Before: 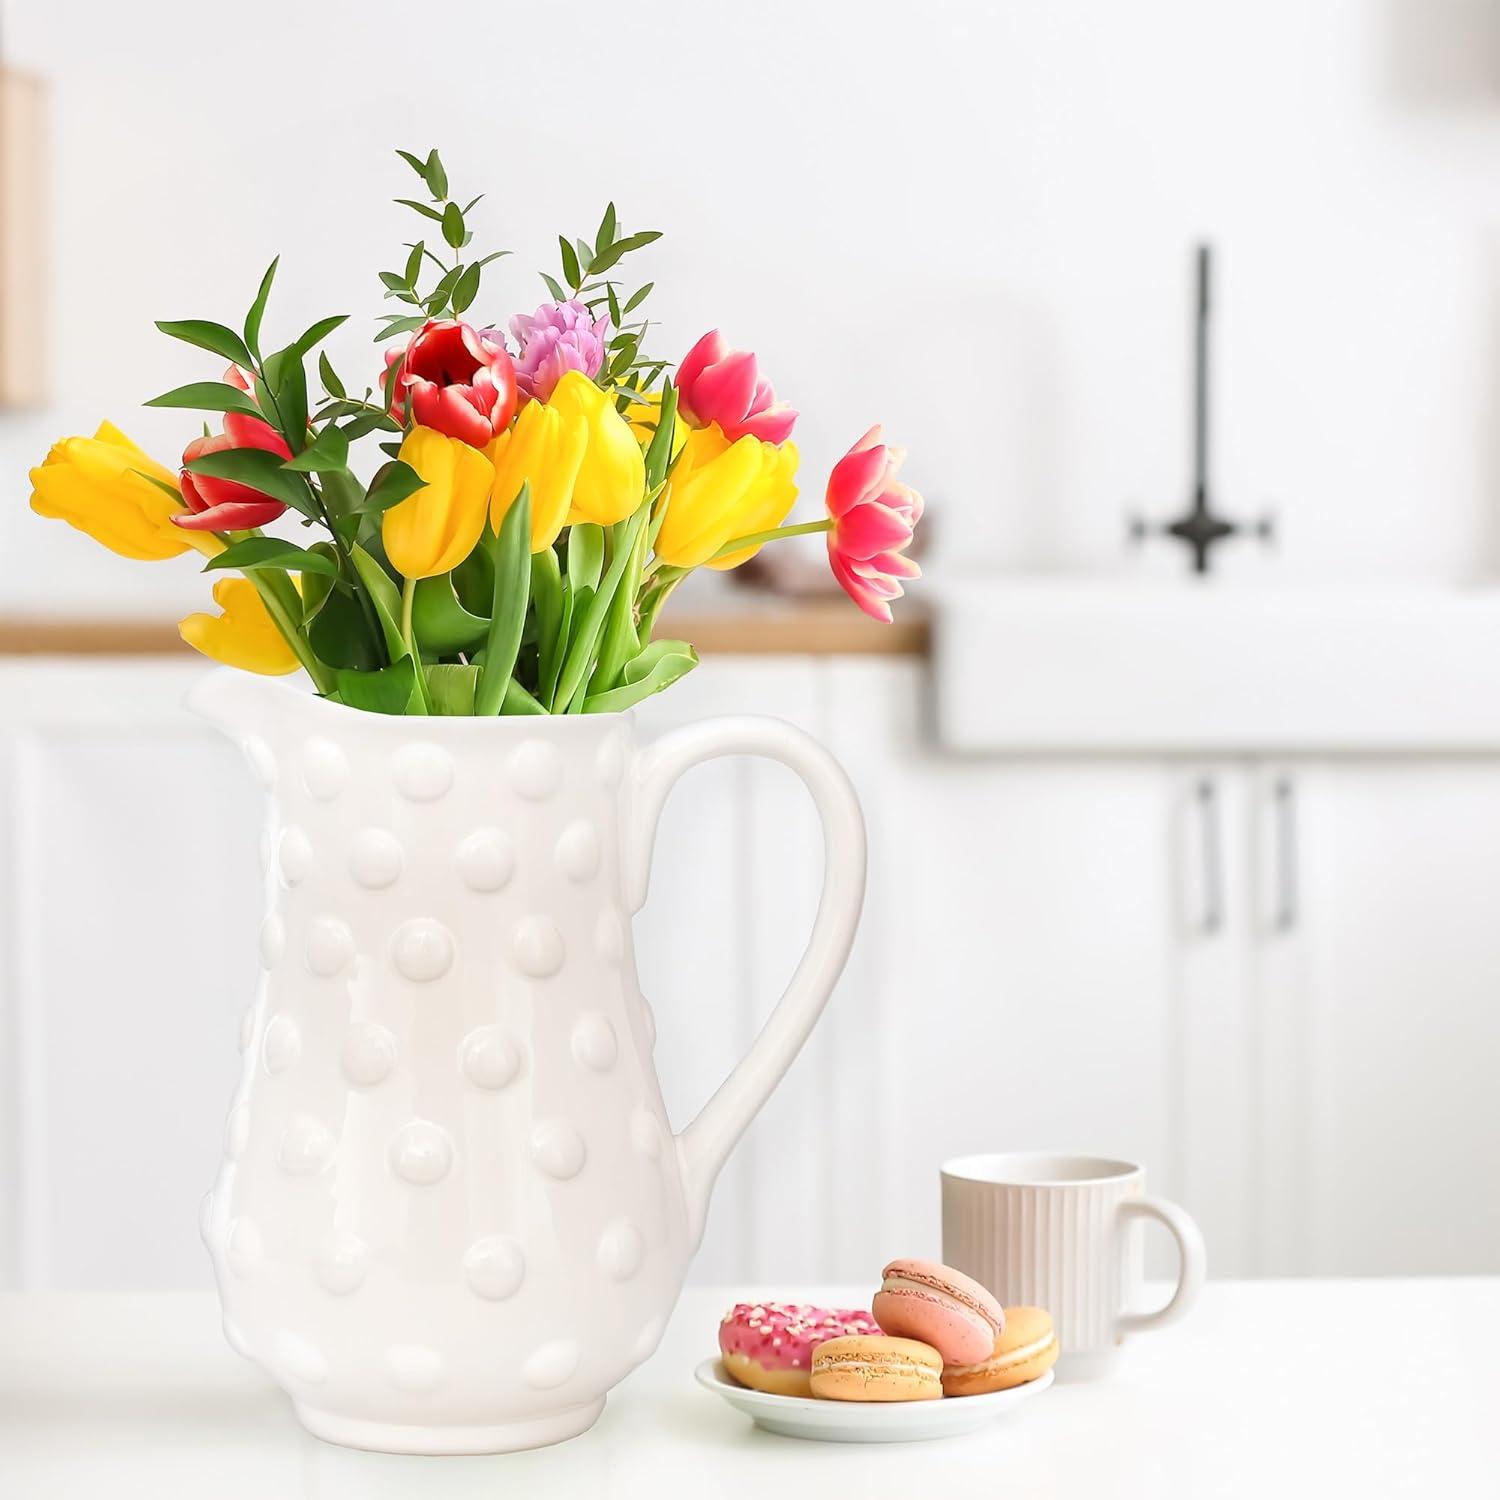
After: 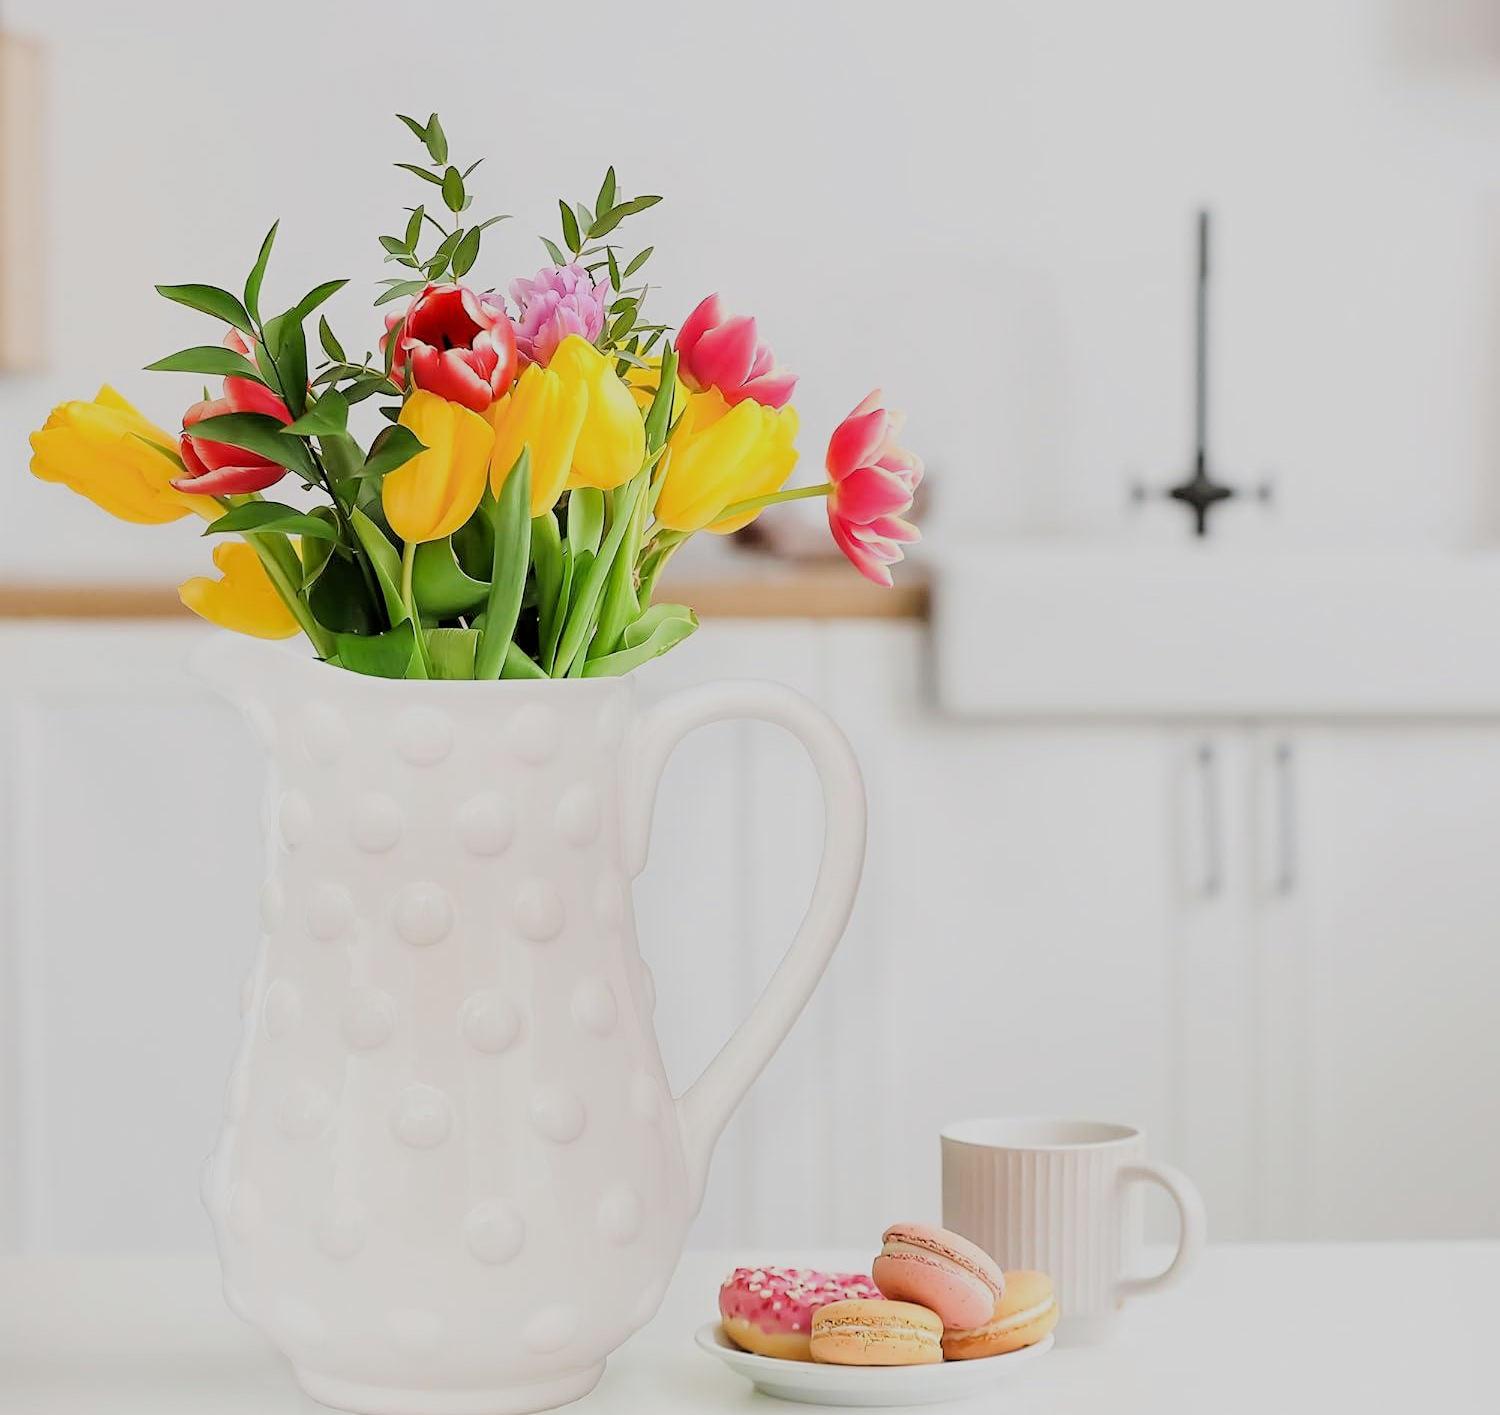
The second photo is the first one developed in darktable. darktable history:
filmic rgb: black relative exposure -4.65 EV, white relative exposure 4.78 EV, hardness 2.35, latitude 35.78%, contrast 1.048, highlights saturation mix 1.57%, shadows ↔ highlights balance 1.2%
crop and rotate: top 2.453%, bottom 3.211%
sharpen: amount 0.2
